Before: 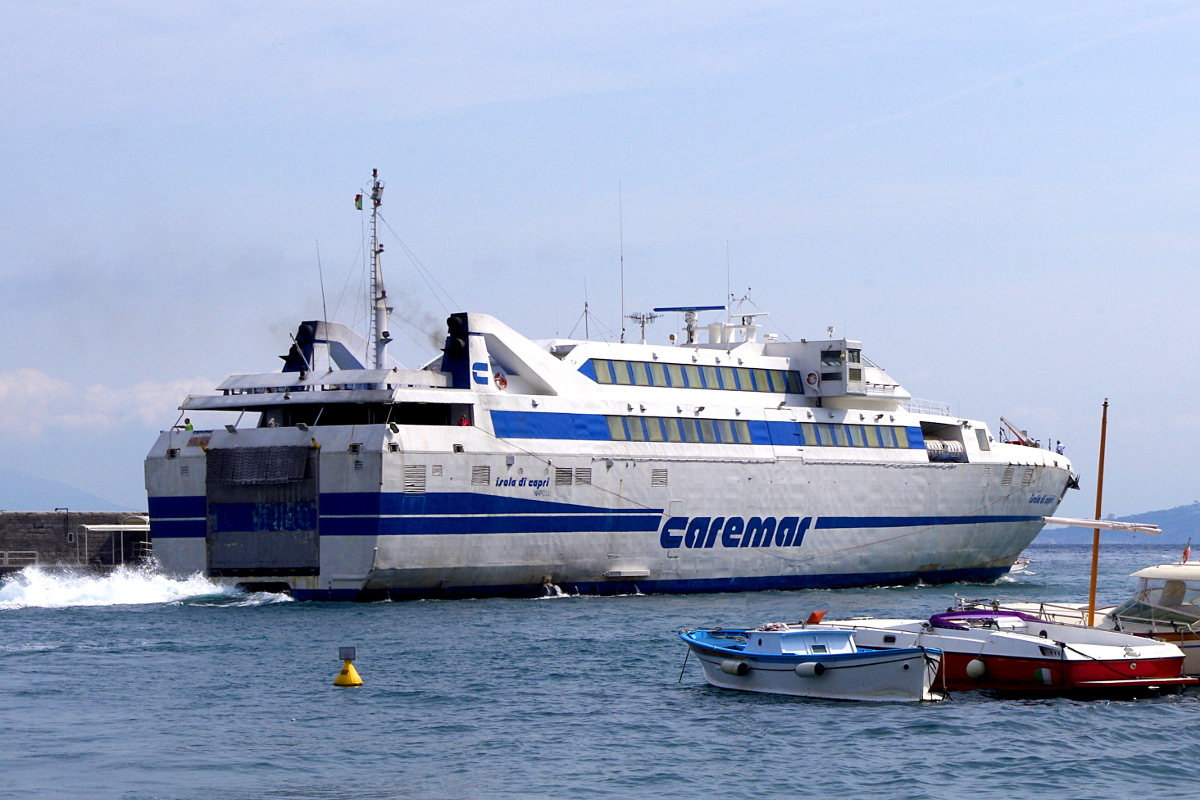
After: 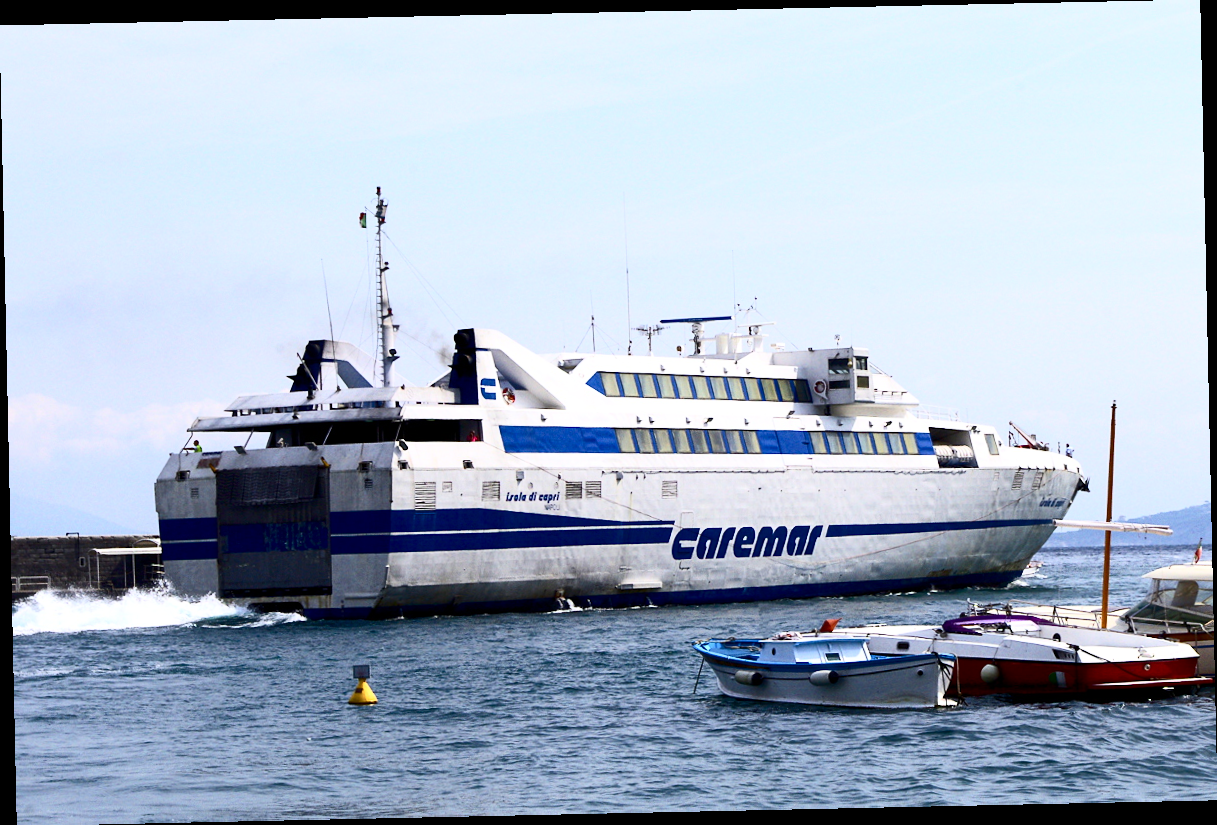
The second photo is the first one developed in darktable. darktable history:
tone equalizer: on, module defaults
rotate and perspective: rotation -1.24°, automatic cropping off
contrast brightness saturation: contrast 0.39, brightness 0.1
